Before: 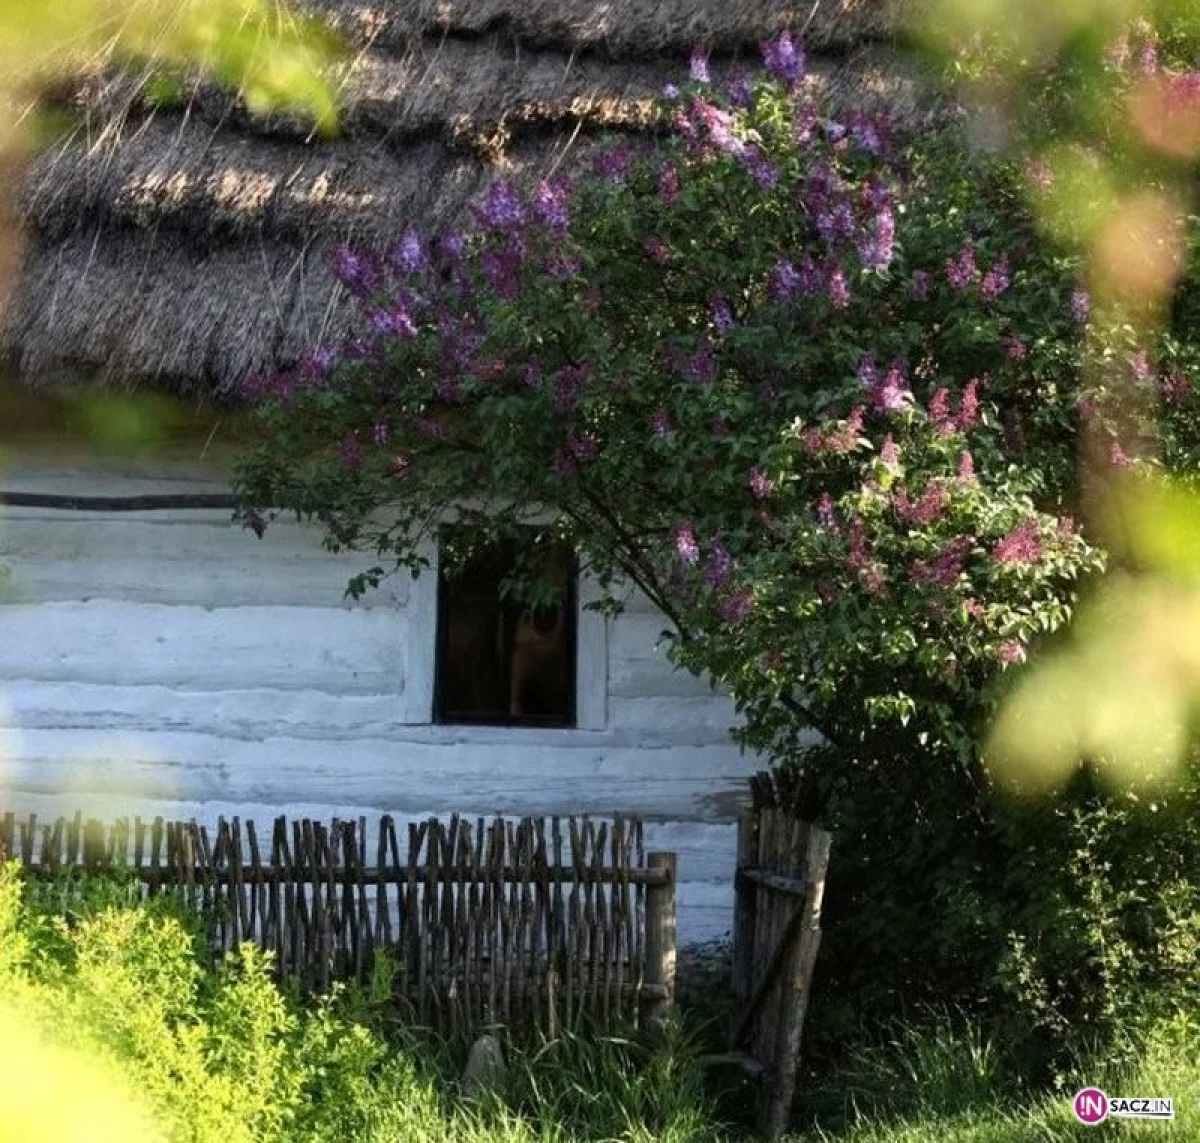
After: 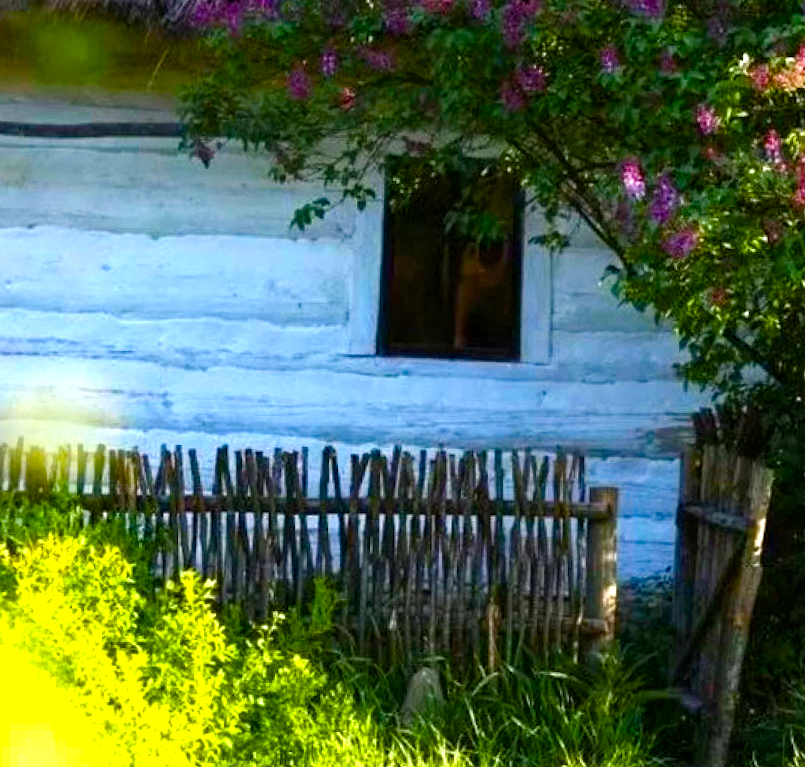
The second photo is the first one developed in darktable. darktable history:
crop and rotate: angle -0.82°, left 3.85%, top 31.828%, right 27.992%
color balance rgb: linear chroma grading › global chroma 25%, perceptual saturation grading › global saturation 45%, perceptual saturation grading › highlights -50%, perceptual saturation grading › shadows 30%, perceptual brilliance grading › global brilliance 18%, global vibrance 40%
